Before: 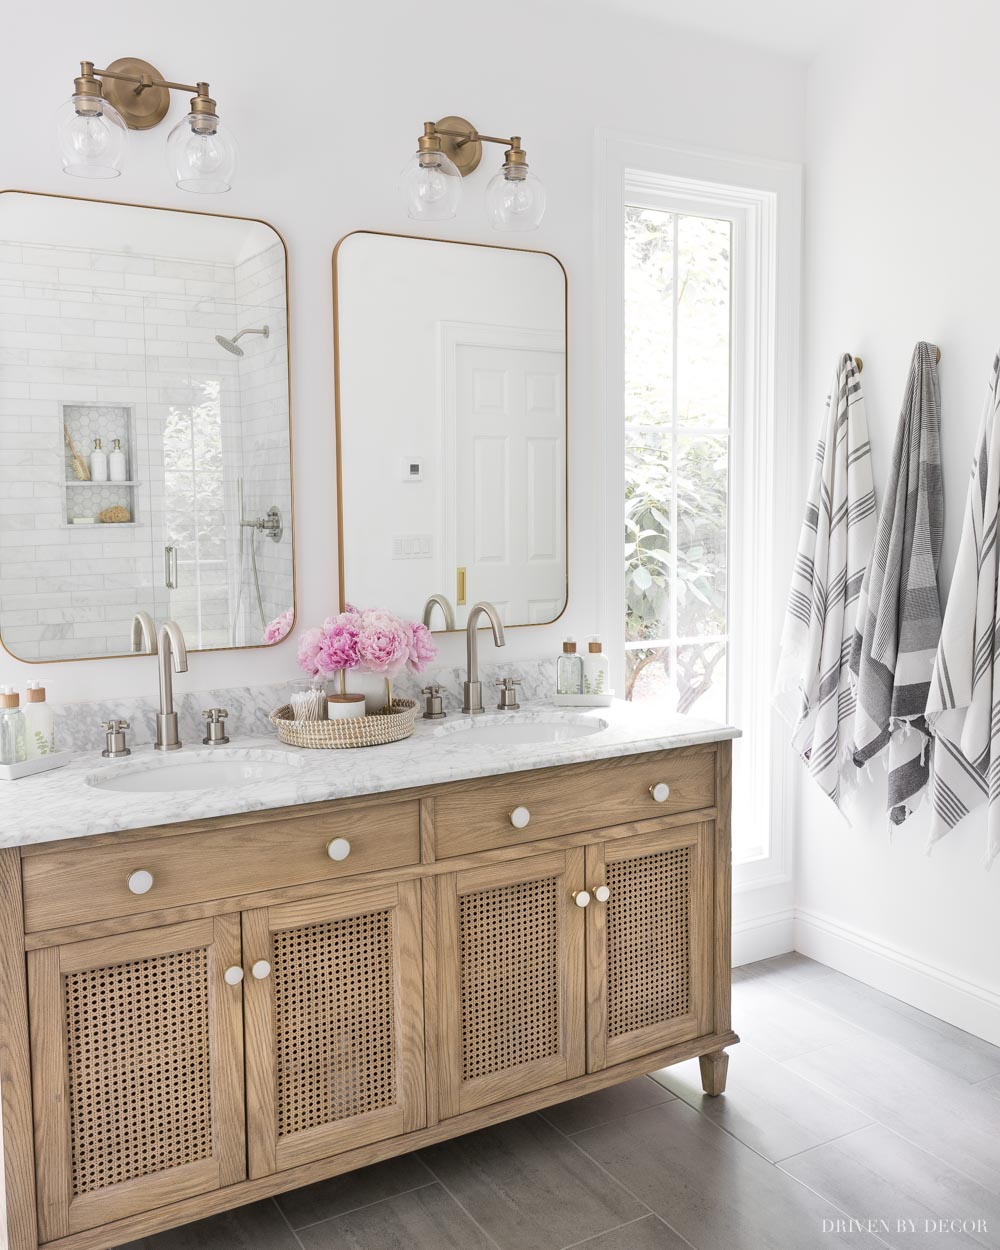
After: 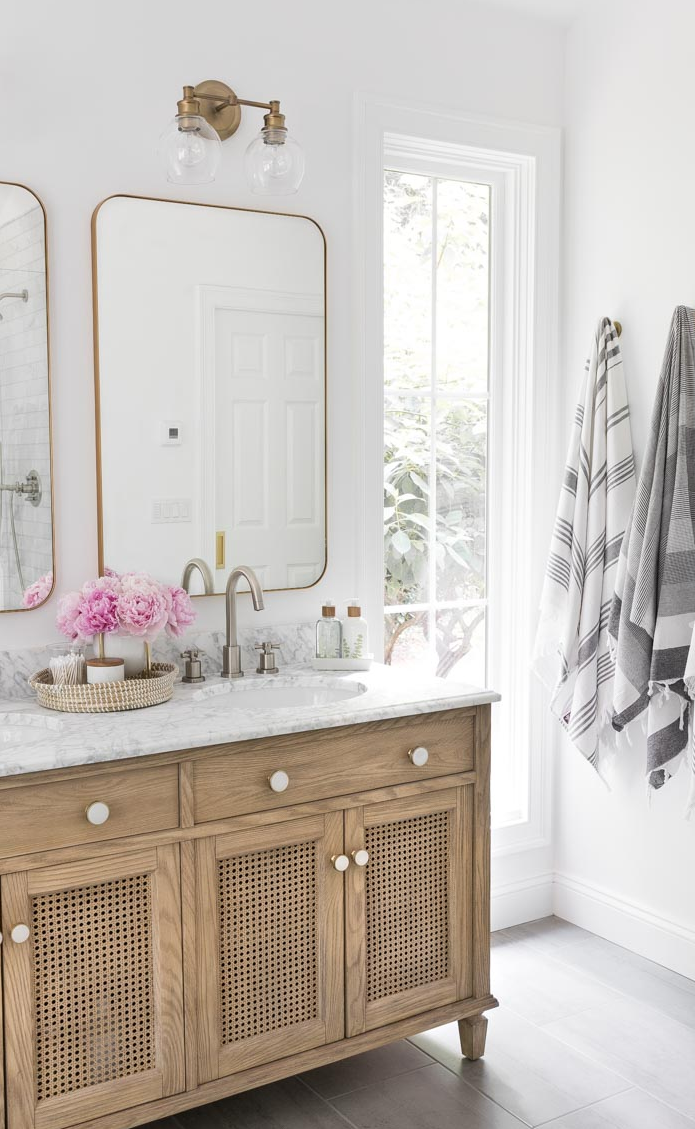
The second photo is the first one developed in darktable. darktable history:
crop and rotate: left 24.137%, top 2.933%, right 6.316%, bottom 6.689%
